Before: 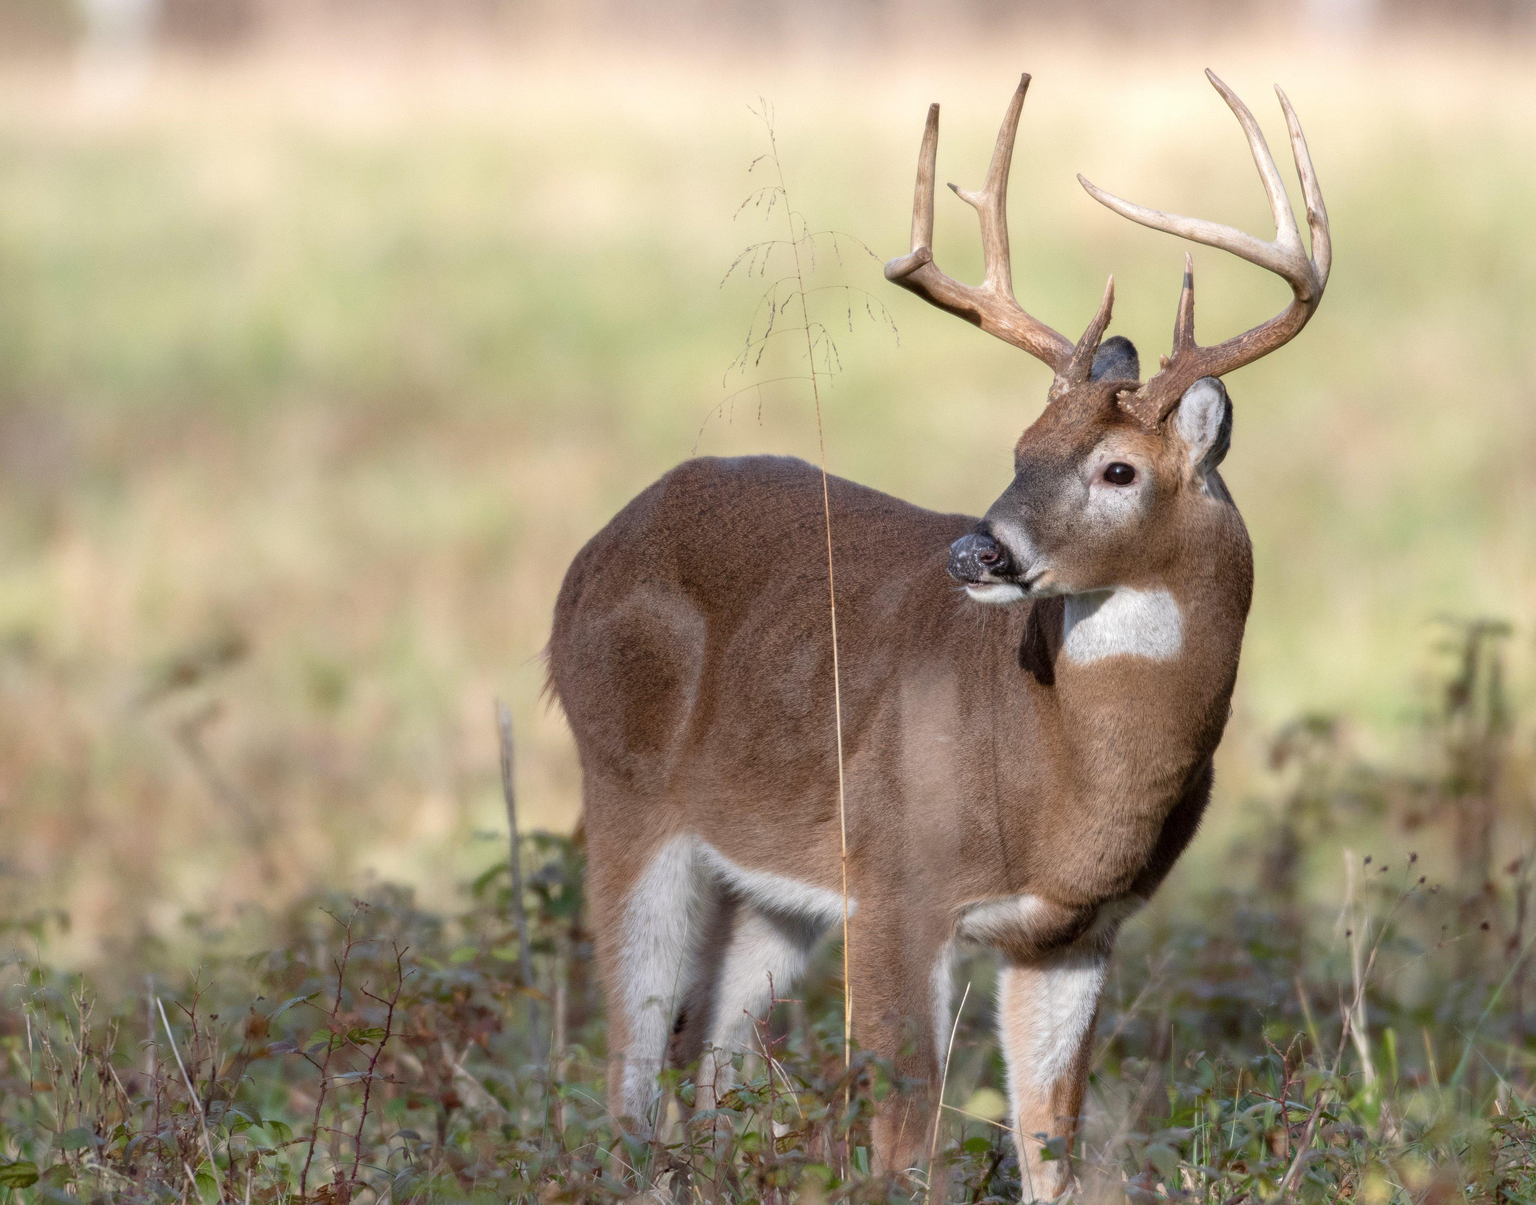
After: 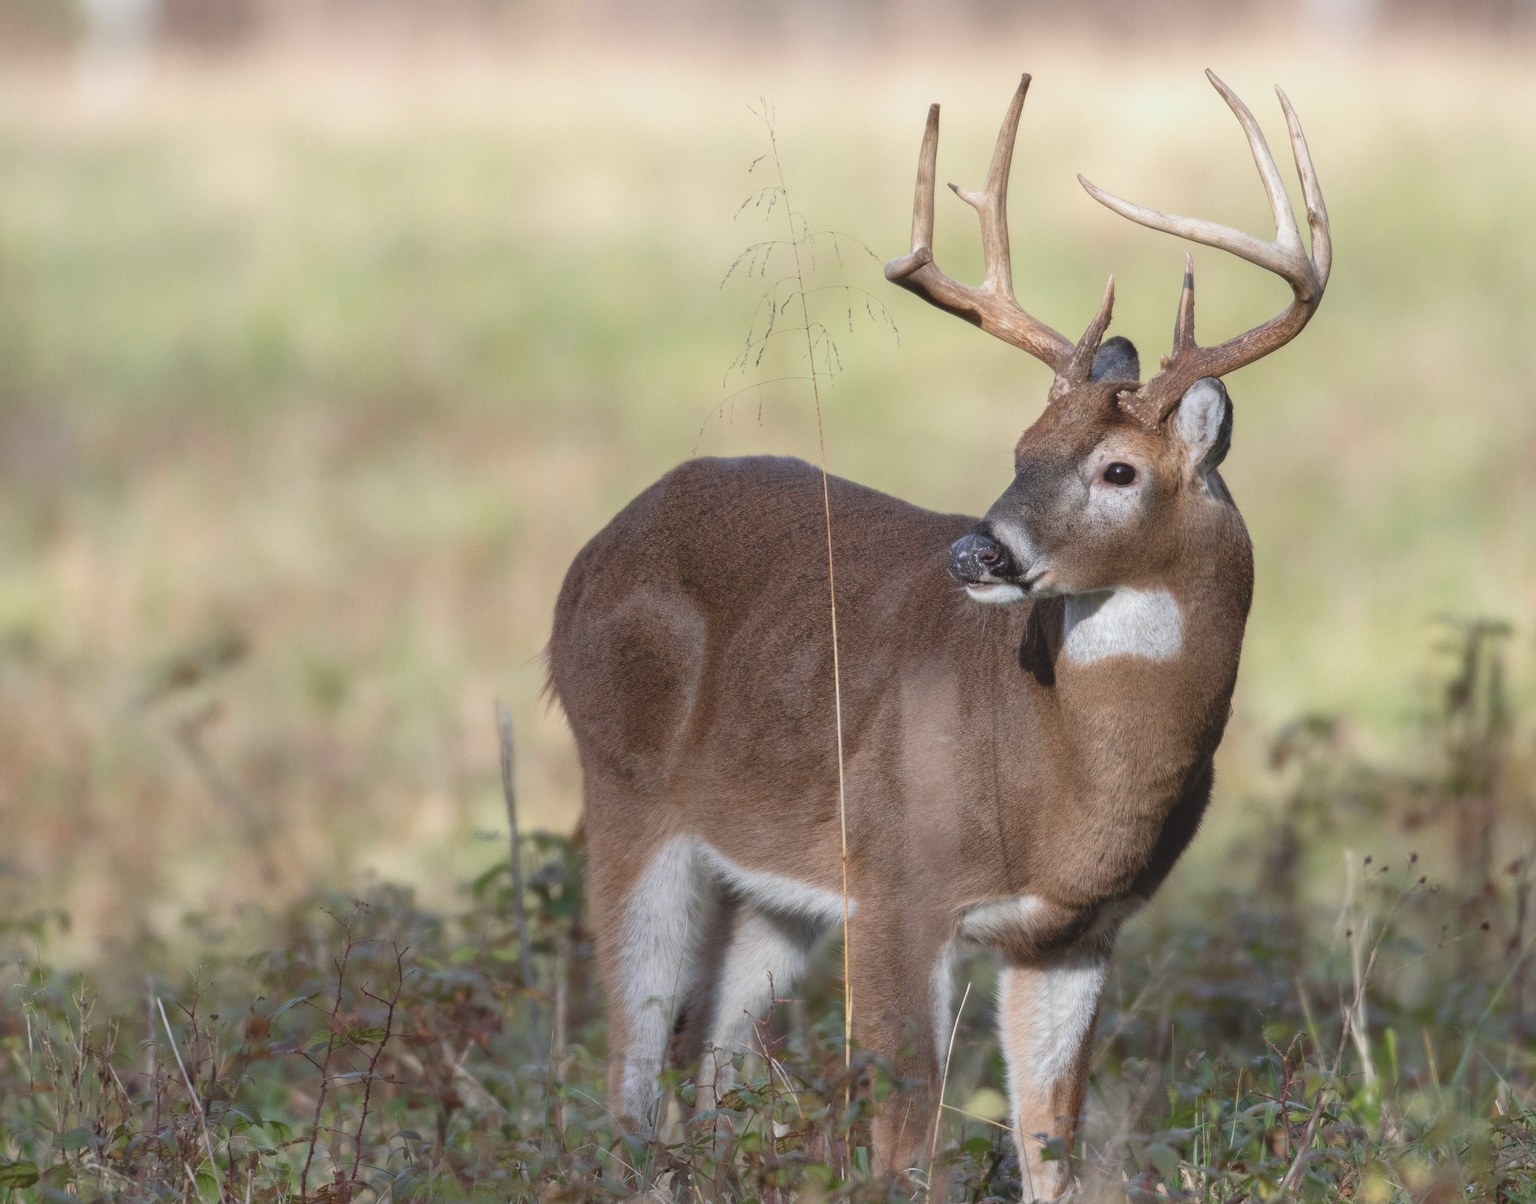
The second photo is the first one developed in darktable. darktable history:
exposure: black level correction -0.014, exposure -0.193 EV, compensate highlight preservation false
white balance: red 0.986, blue 1.01
